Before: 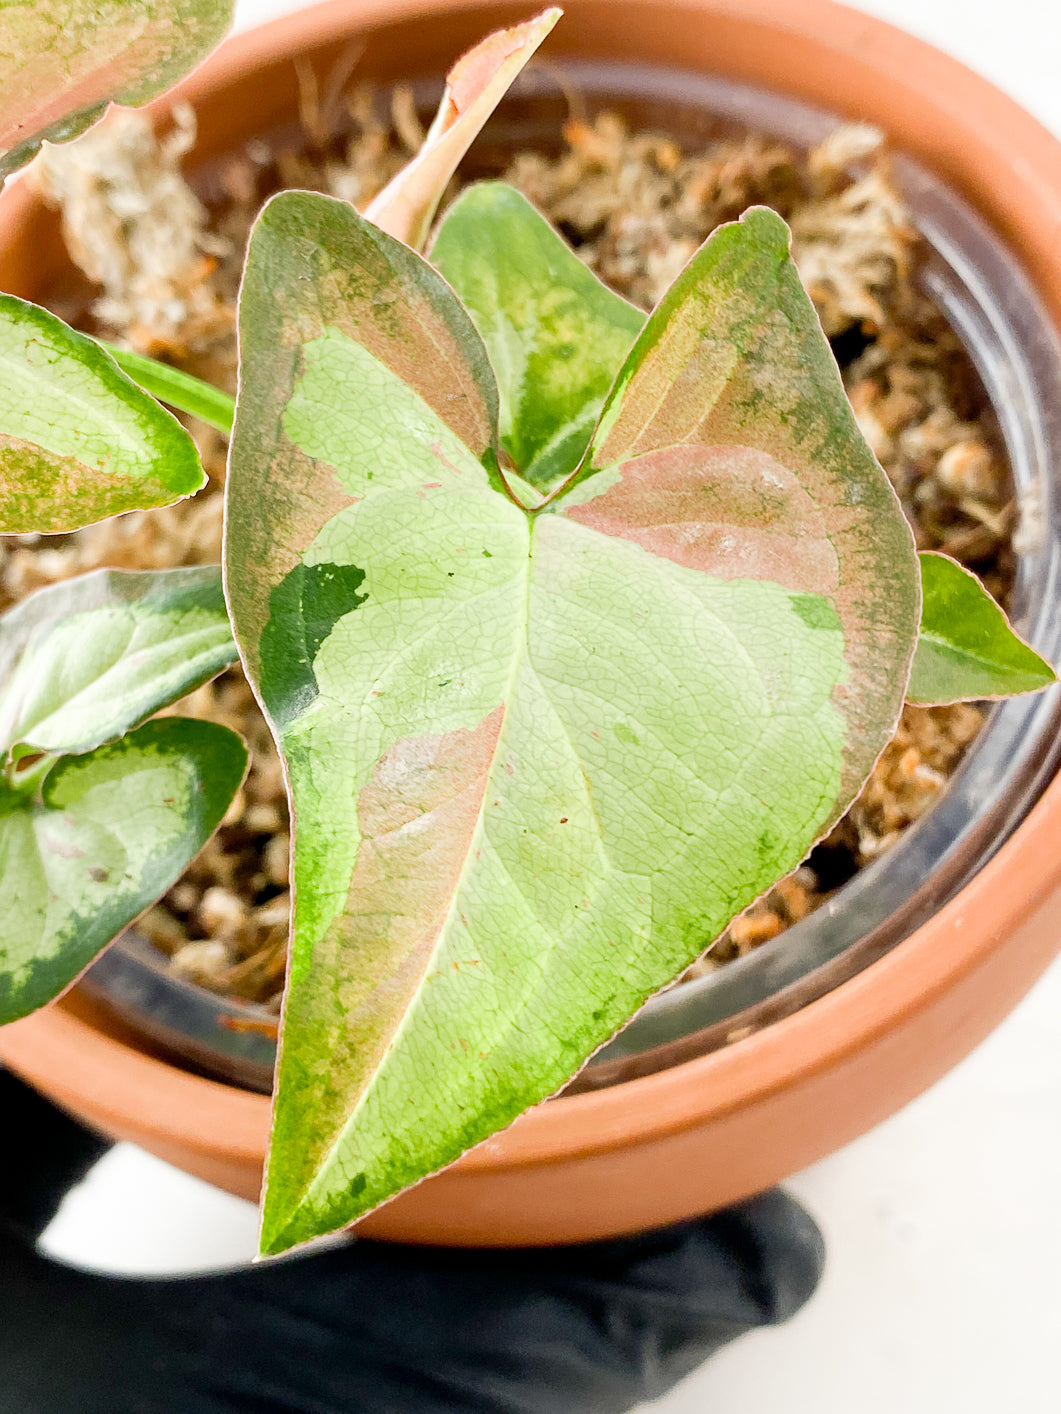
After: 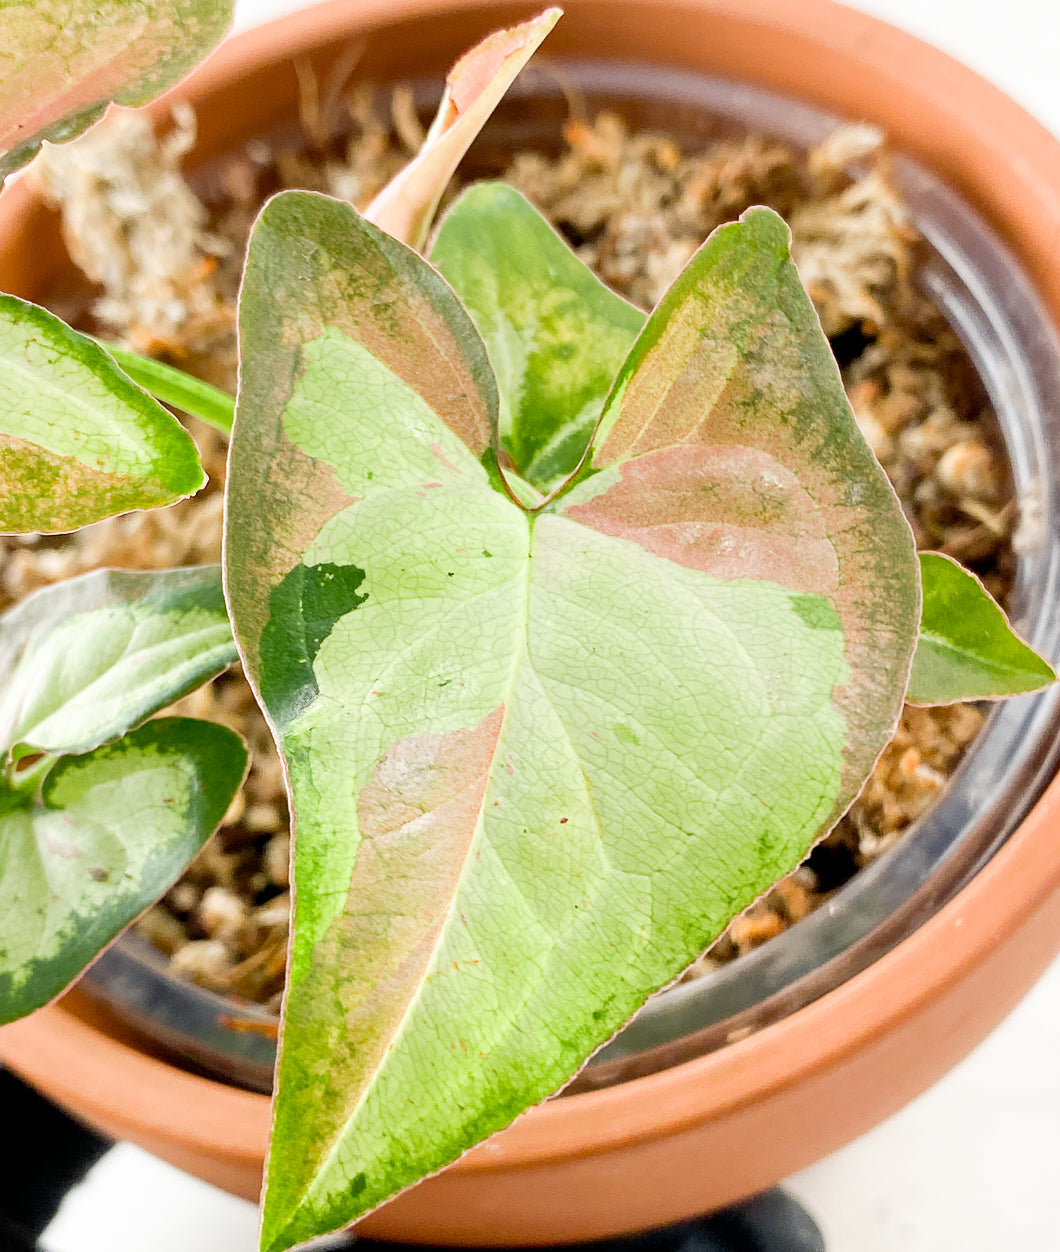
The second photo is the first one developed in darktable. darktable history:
crop and rotate: top 0%, bottom 11.404%
